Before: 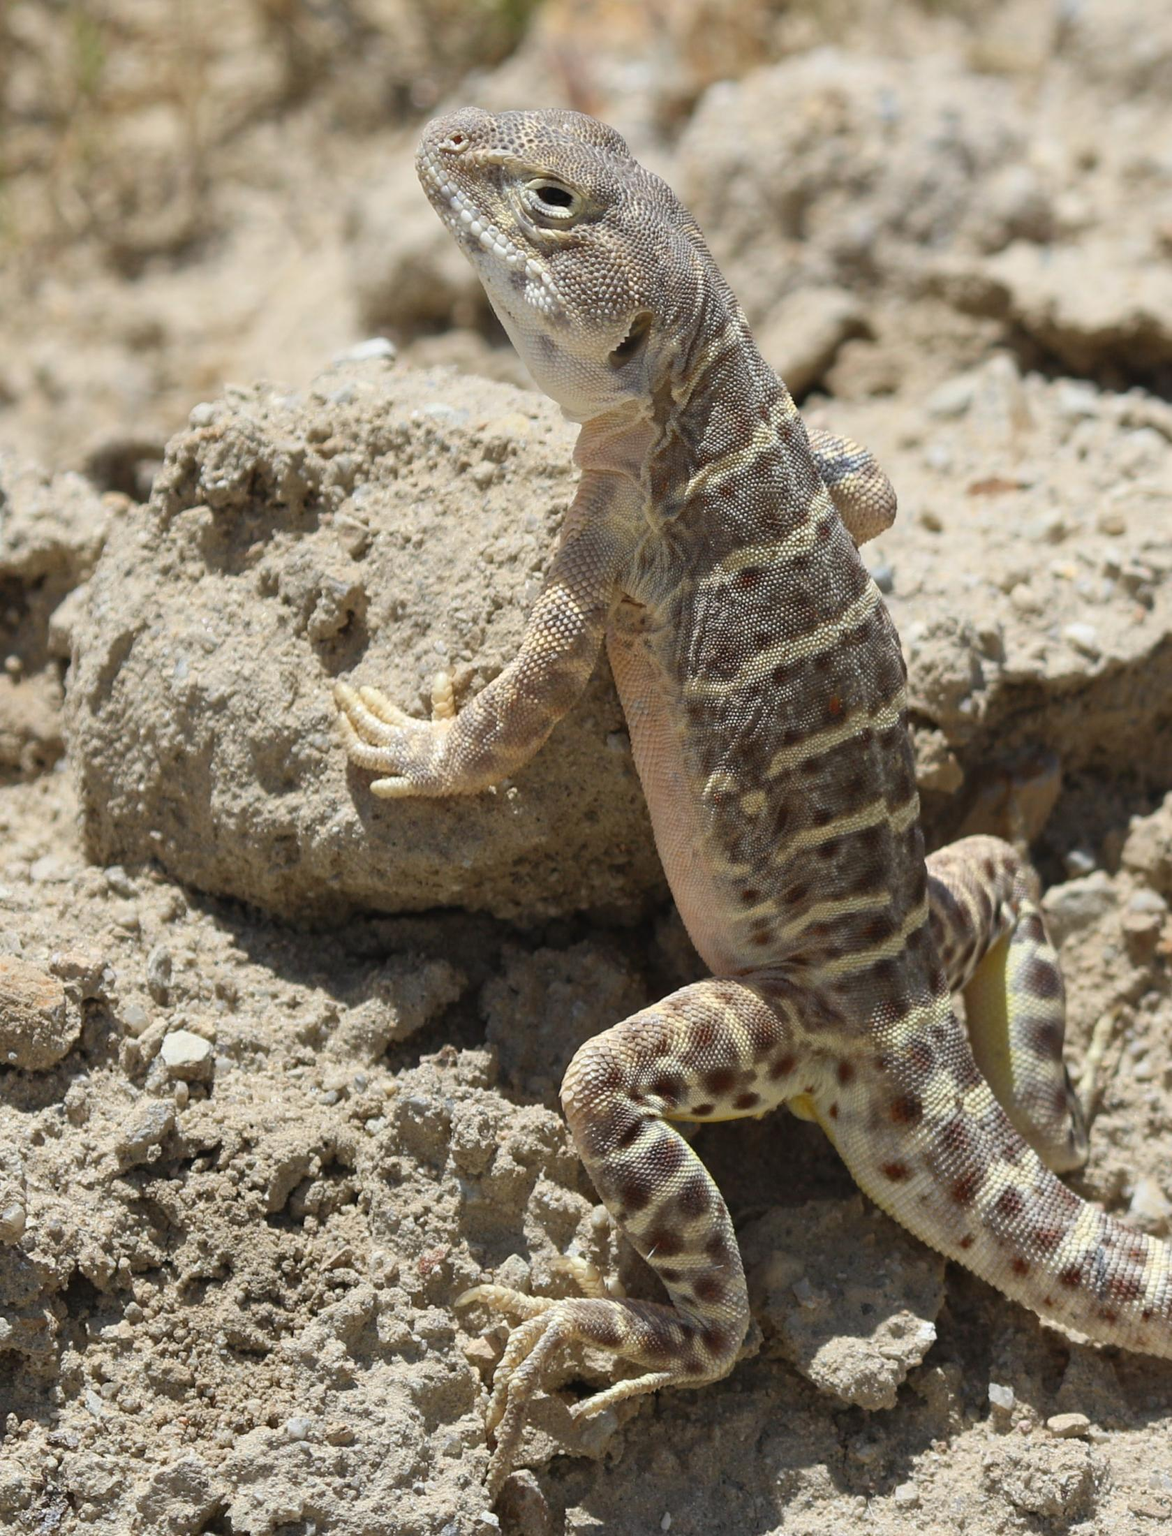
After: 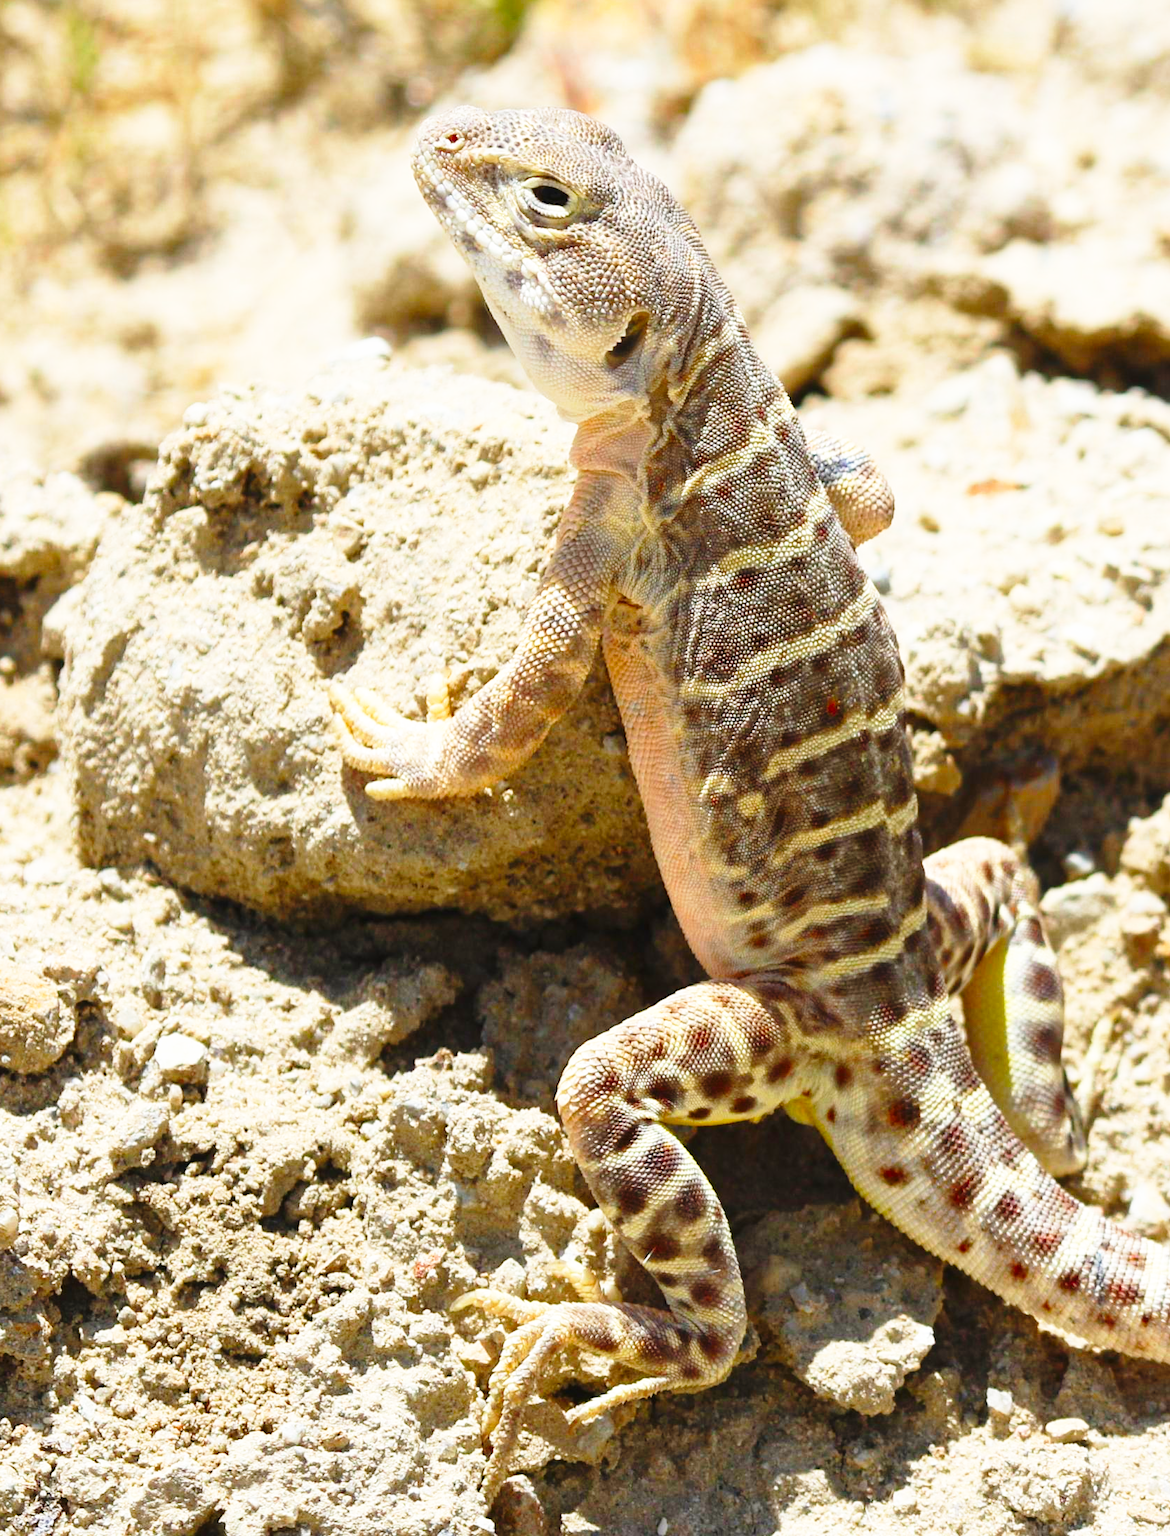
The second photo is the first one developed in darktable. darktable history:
crop and rotate: left 0.614%, top 0.179%, bottom 0.309%
base curve: curves: ch0 [(0, 0) (0.026, 0.03) (0.109, 0.232) (0.351, 0.748) (0.669, 0.968) (1, 1)], preserve colors none
contrast brightness saturation: saturation 0.5
